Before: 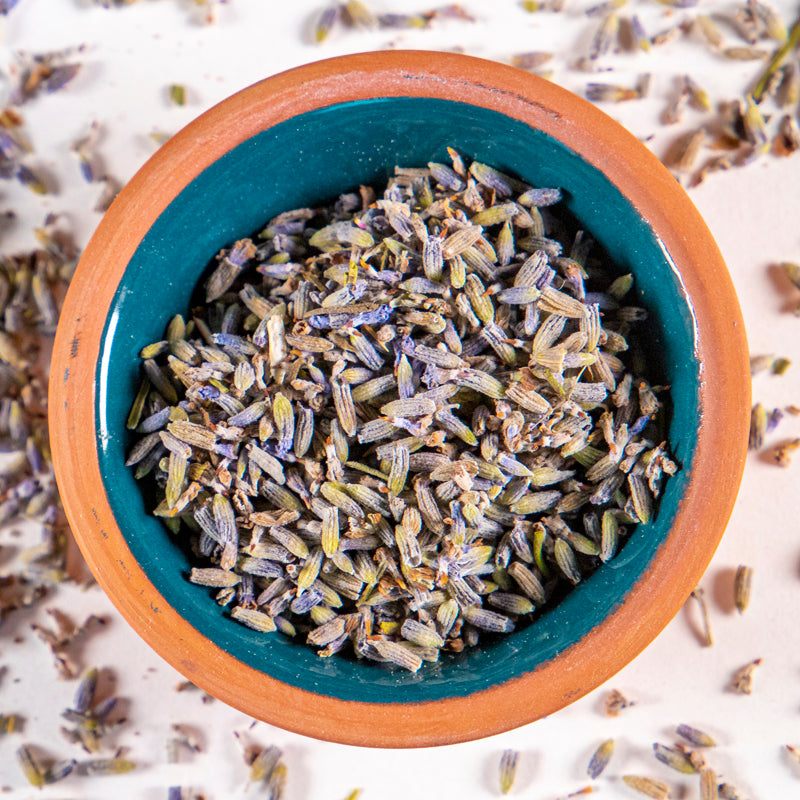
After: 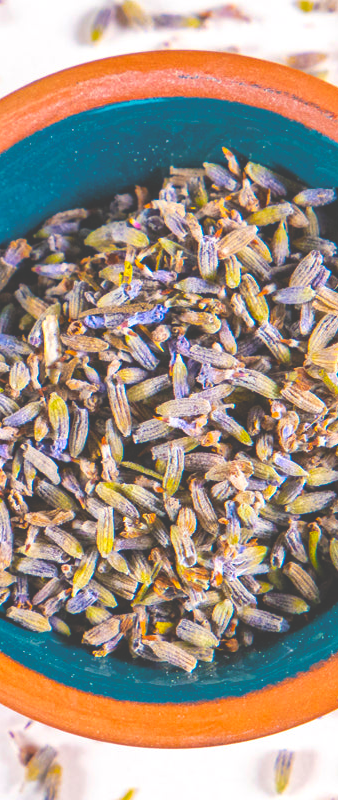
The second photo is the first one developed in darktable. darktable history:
color balance rgb: linear chroma grading › global chroma 19.48%, perceptual saturation grading › global saturation 19.383%
crop: left 28.216%, right 29.462%
tone equalizer: on, module defaults
exposure: black level correction -0.041, exposure 0.064 EV, compensate highlight preservation false
